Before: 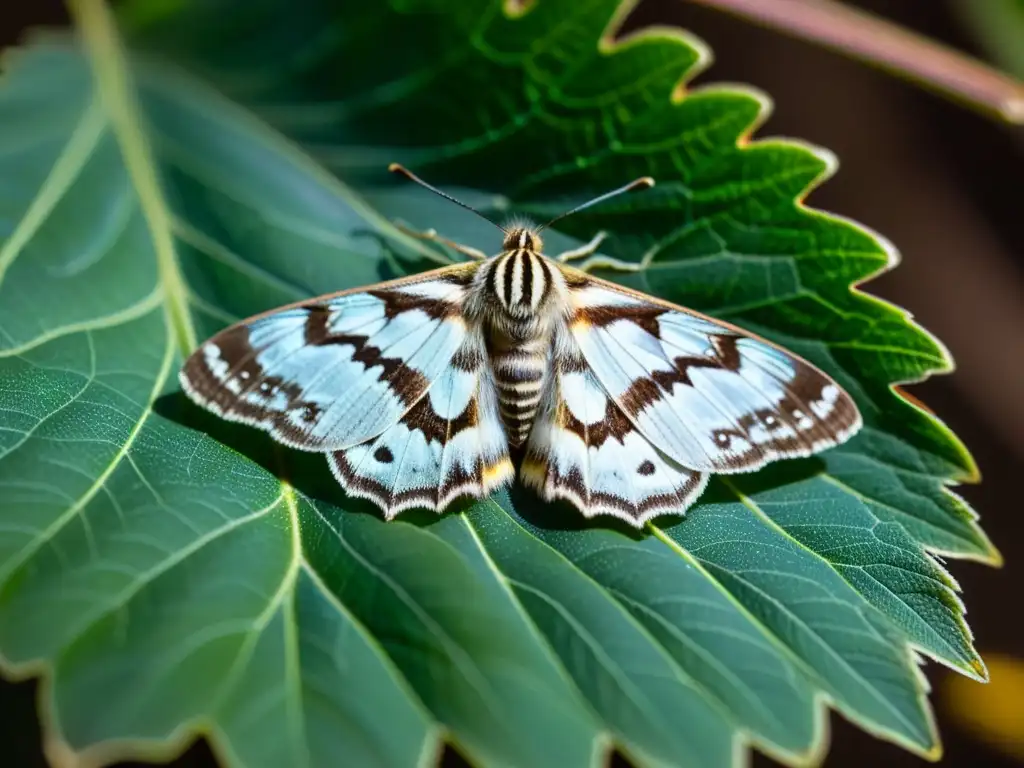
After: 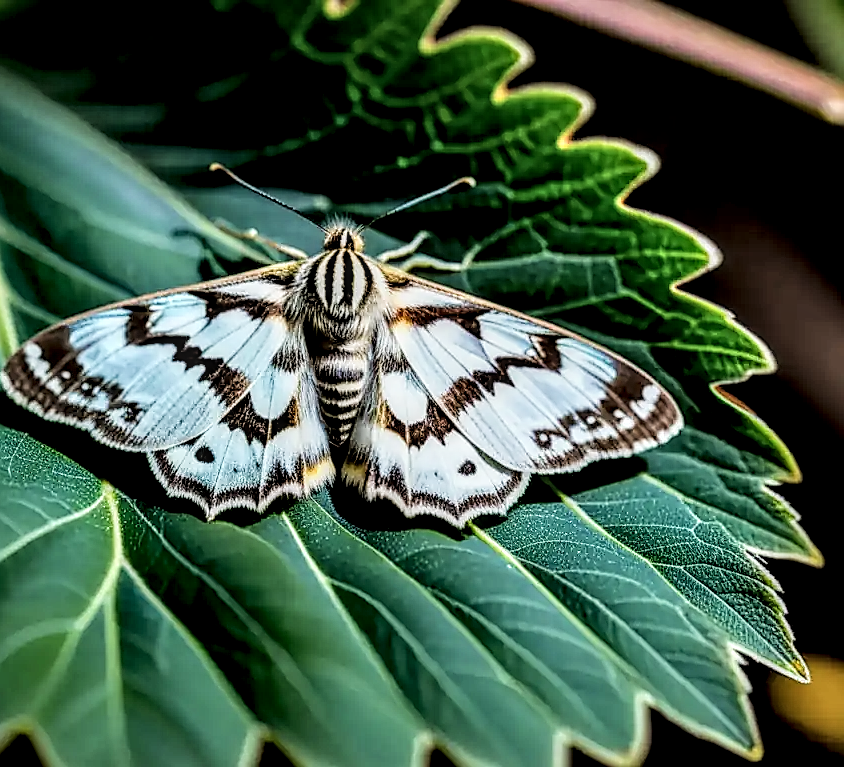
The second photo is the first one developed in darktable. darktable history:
crop: left 17.527%, bottom 0.027%
filmic rgb: black relative exposure -5.08 EV, white relative exposure 3.97 EV, hardness 2.9, contrast 1.199, highlights saturation mix -31.16%, iterations of high-quality reconstruction 0
local contrast: highlights 19%, detail 187%
sharpen: radius 1.368, amount 1.237, threshold 0.735
